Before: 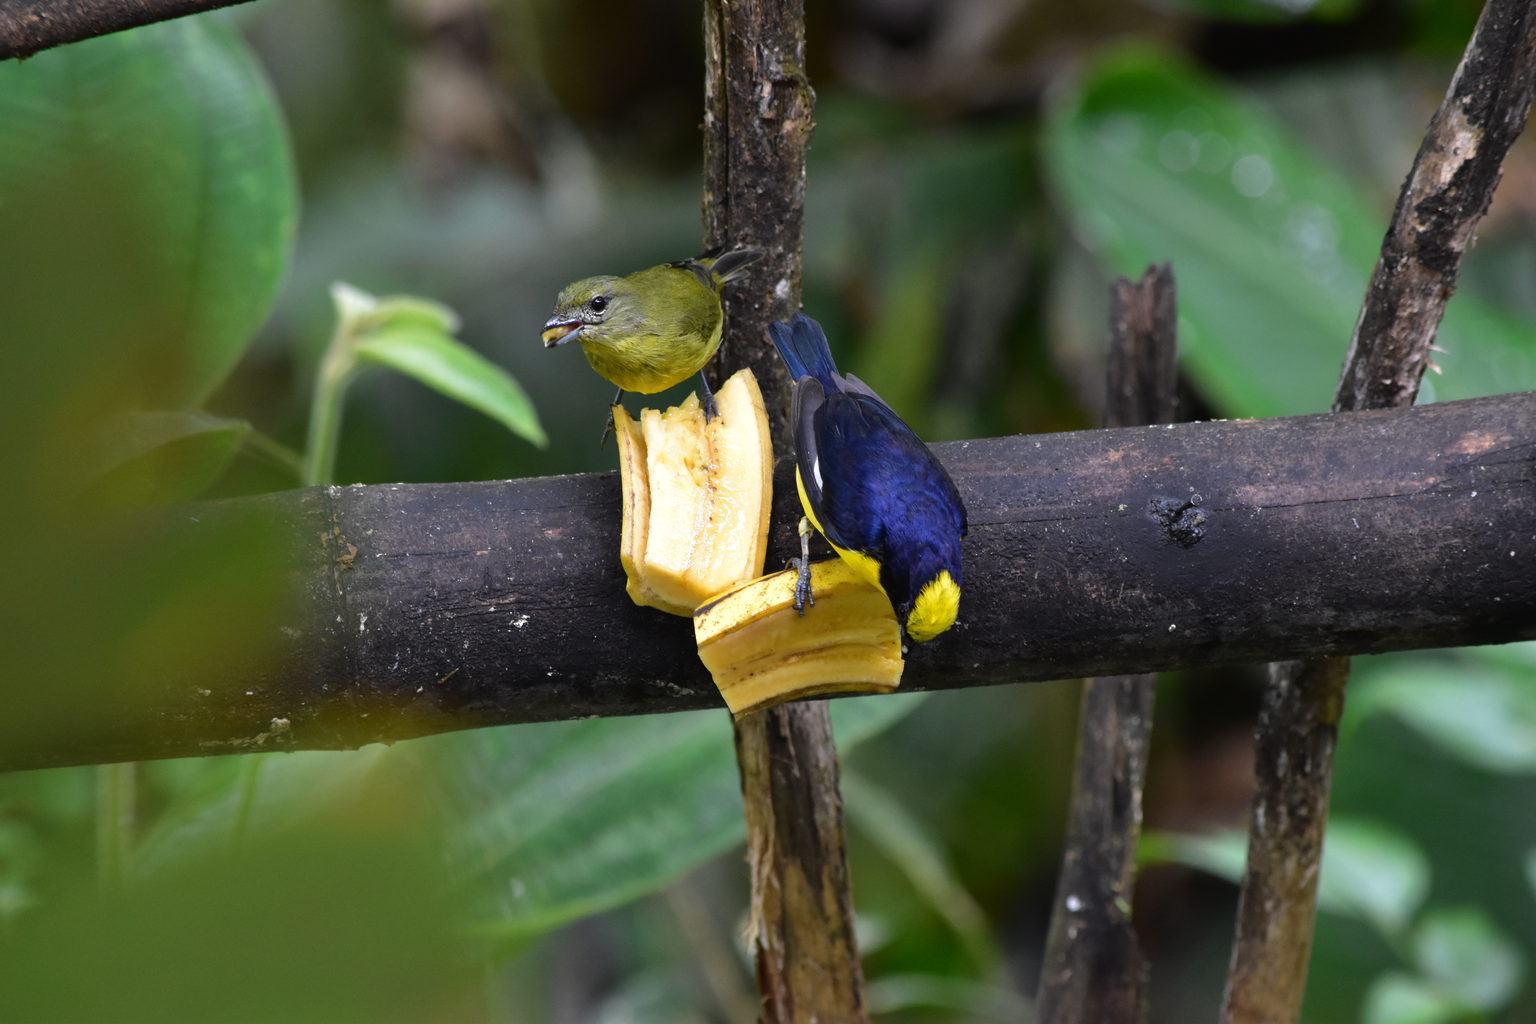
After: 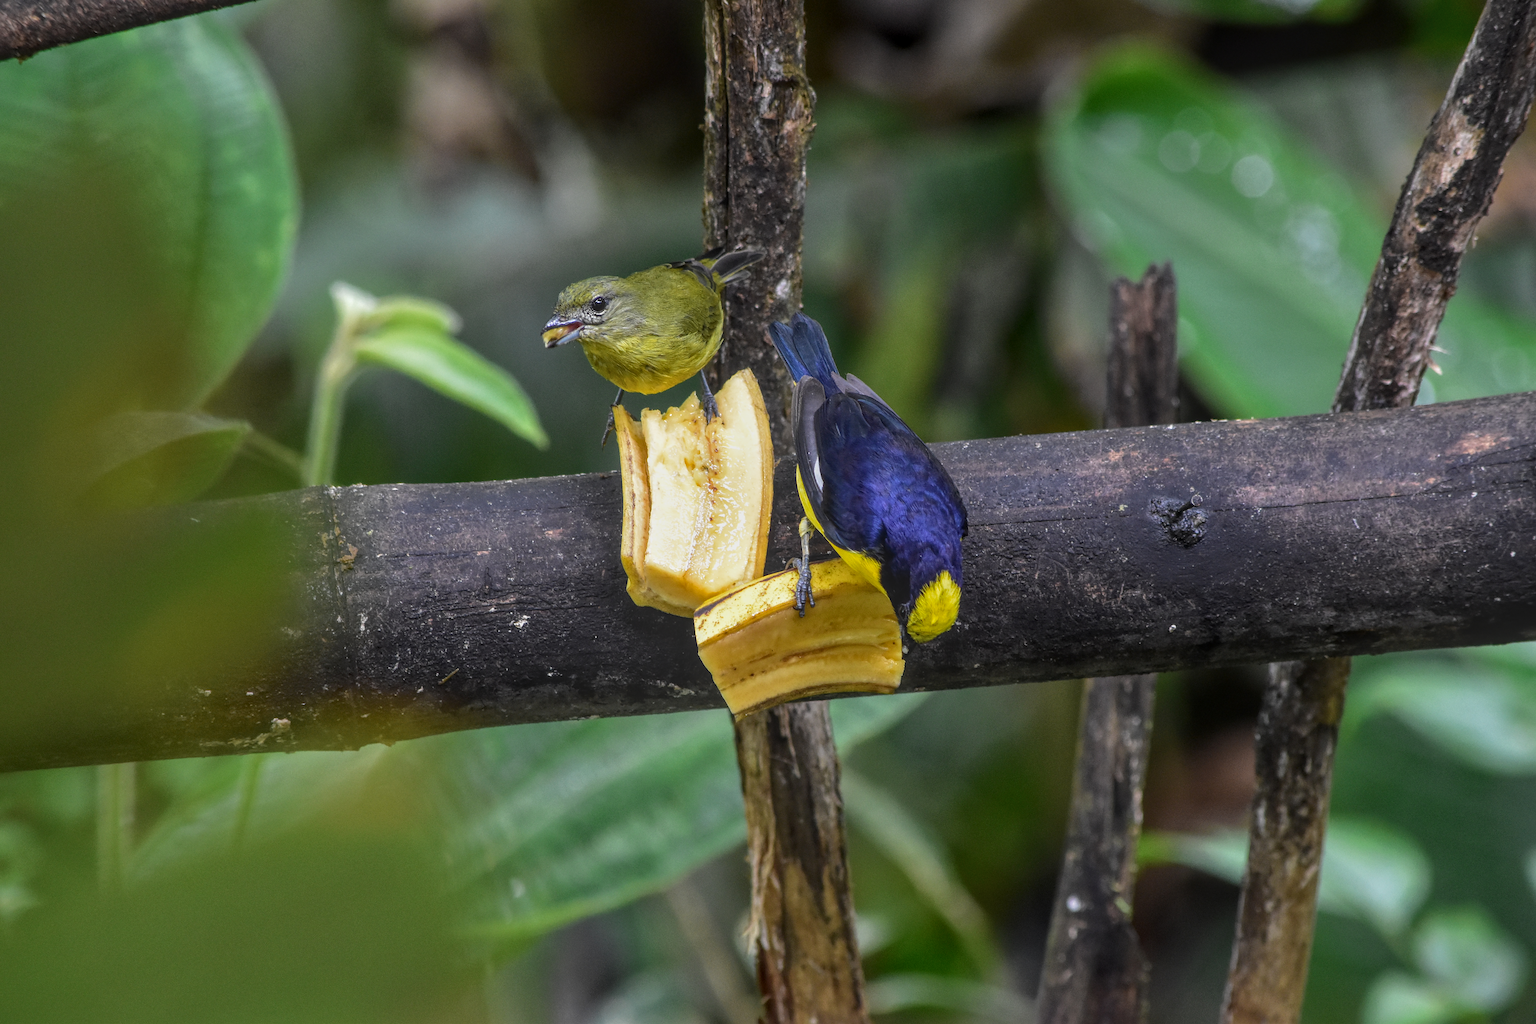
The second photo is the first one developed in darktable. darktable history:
local contrast: highlights 67%, shadows 33%, detail 166%, midtone range 0.2
exposure: black level correction 0, exposure 0 EV, compensate exposure bias true, compensate highlight preservation false
sharpen: on, module defaults
